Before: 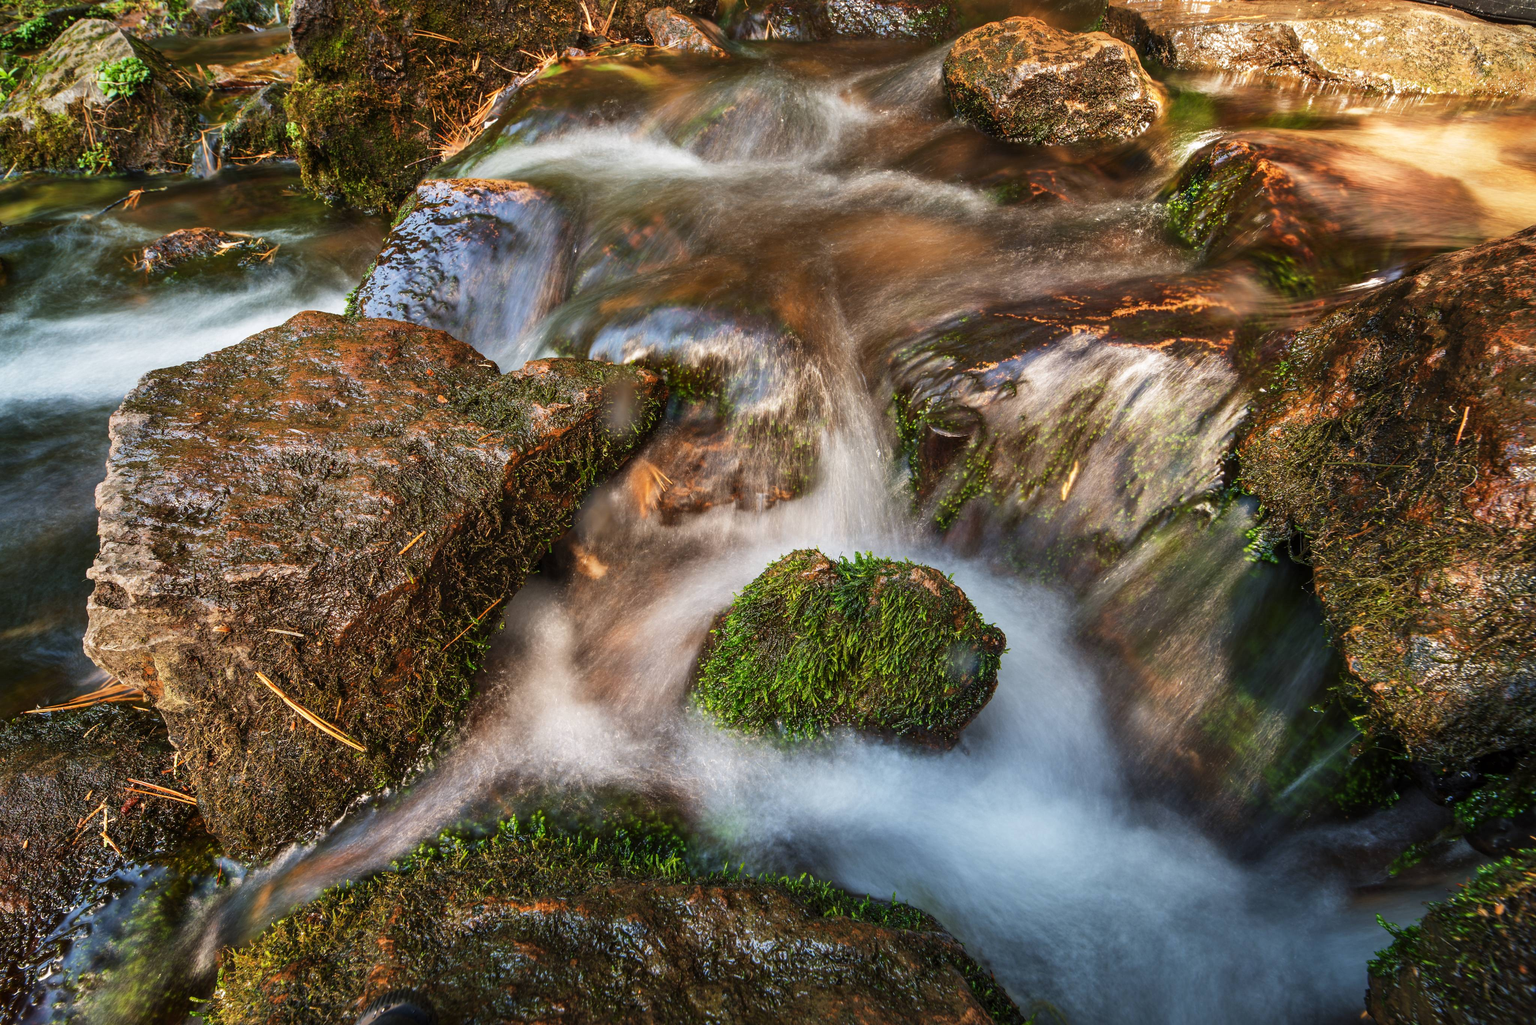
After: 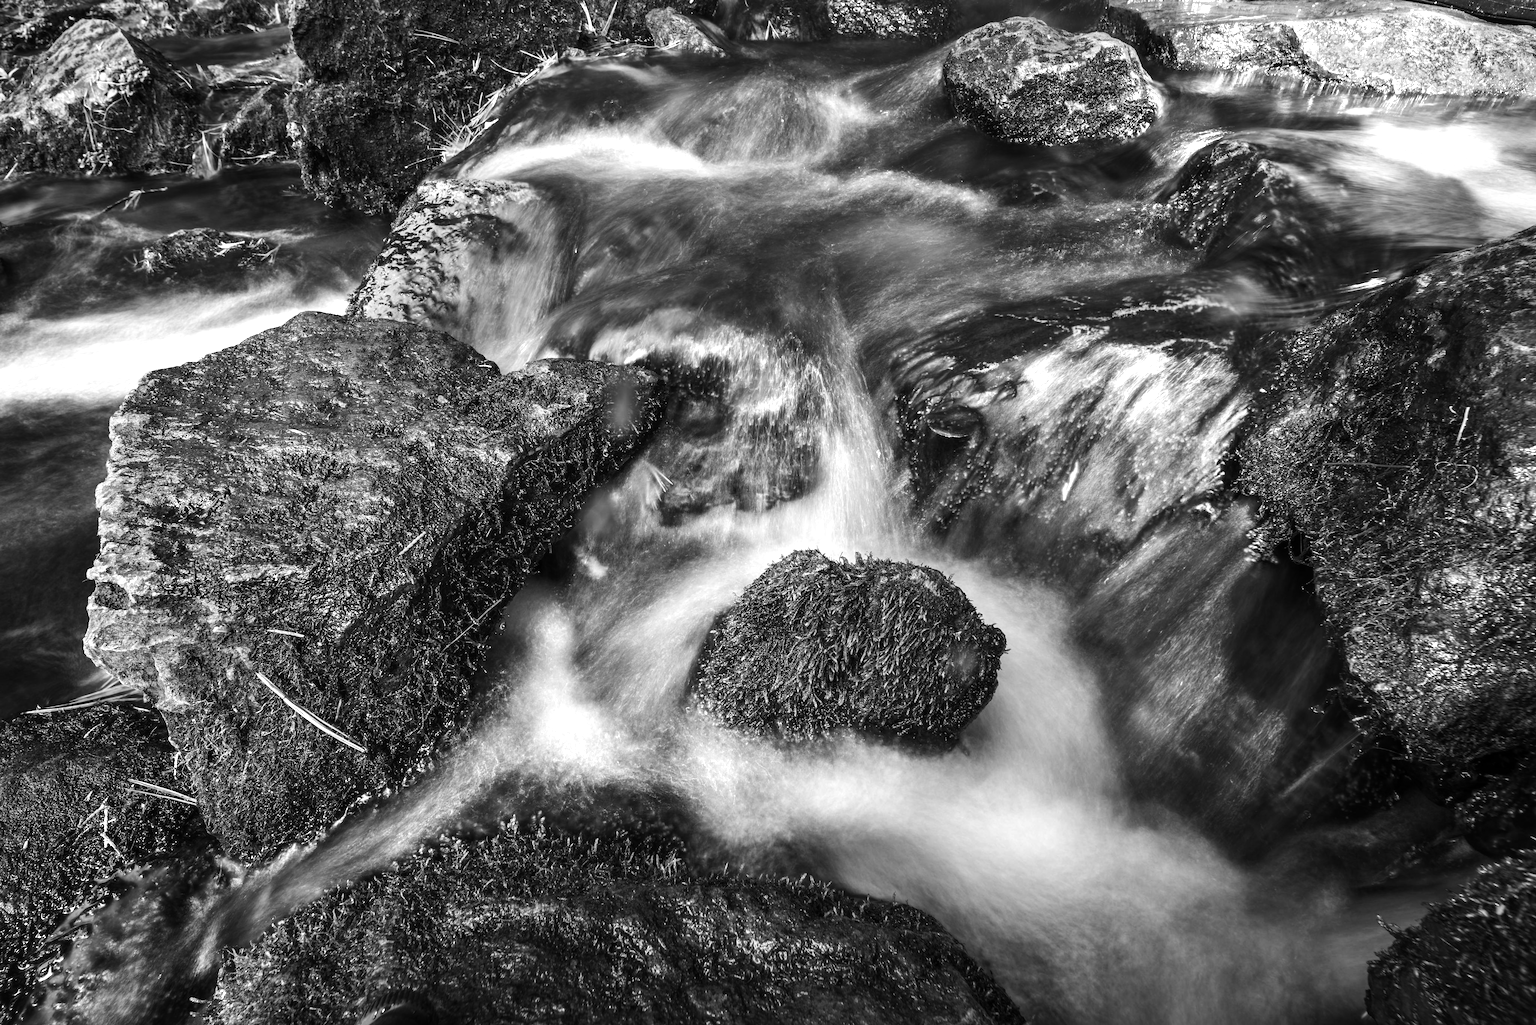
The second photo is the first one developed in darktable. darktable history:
monochrome: on, module defaults
tone equalizer: -8 EV -0.75 EV, -7 EV -0.7 EV, -6 EV -0.6 EV, -5 EV -0.4 EV, -3 EV 0.4 EV, -2 EV 0.6 EV, -1 EV 0.7 EV, +0 EV 0.75 EV, edges refinement/feathering 500, mask exposure compensation -1.57 EV, preserve details no
white balance: red 0.925, blue 1.046
